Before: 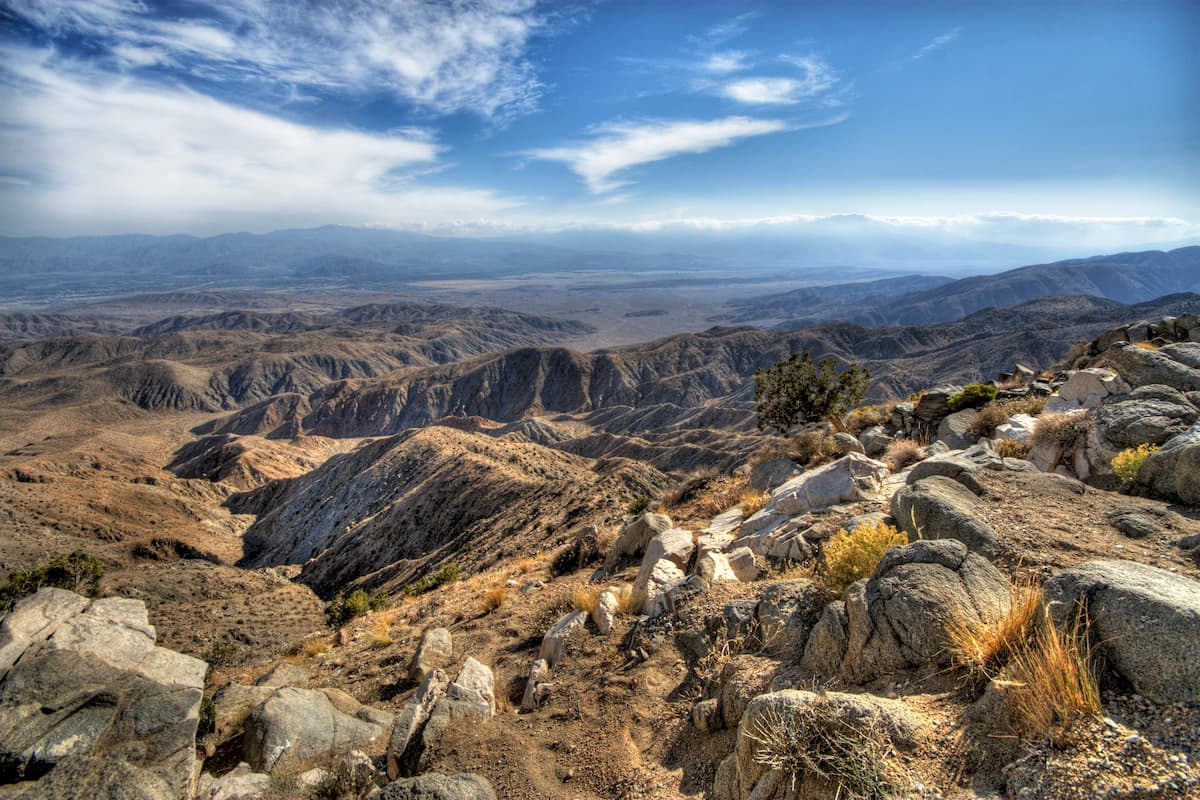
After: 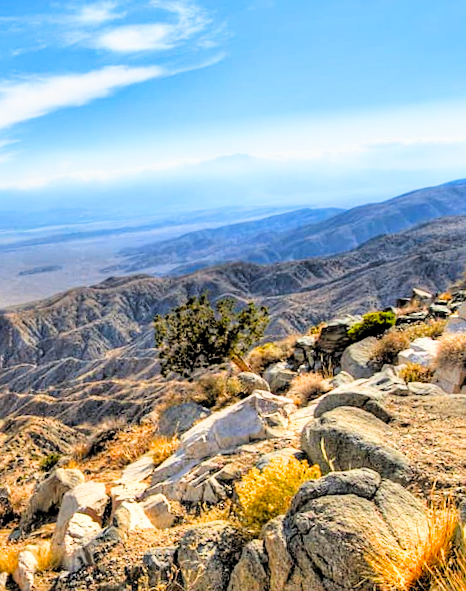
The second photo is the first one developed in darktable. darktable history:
crop and rotate: left 49.936%, top 10.094%, right 13.136%, bottom 24.256%
exposure: black level correction 0, exposure 1 EV, compensate exposure bias true, compensate highlight preservation false
sharpen: amount 0.2
contrast brightness saturation: brightness 0.09, saturation 0.19
rotate and perspective: rotation -4.98°, automatic cropping off
rgb levels: preserve colors max RGB
filmic rgb: black relative exposure -7.75 EV, white relative exposure 4.4 EV, threshold 3 EV, target black luminance 0%, hardness 3.76, latitude 50.51%, contrast 1.074, highlights saturation mix 10%, shadows ↔ highlights balance -0.22%, color science v4 (2020), enable highlight reconstruction true
